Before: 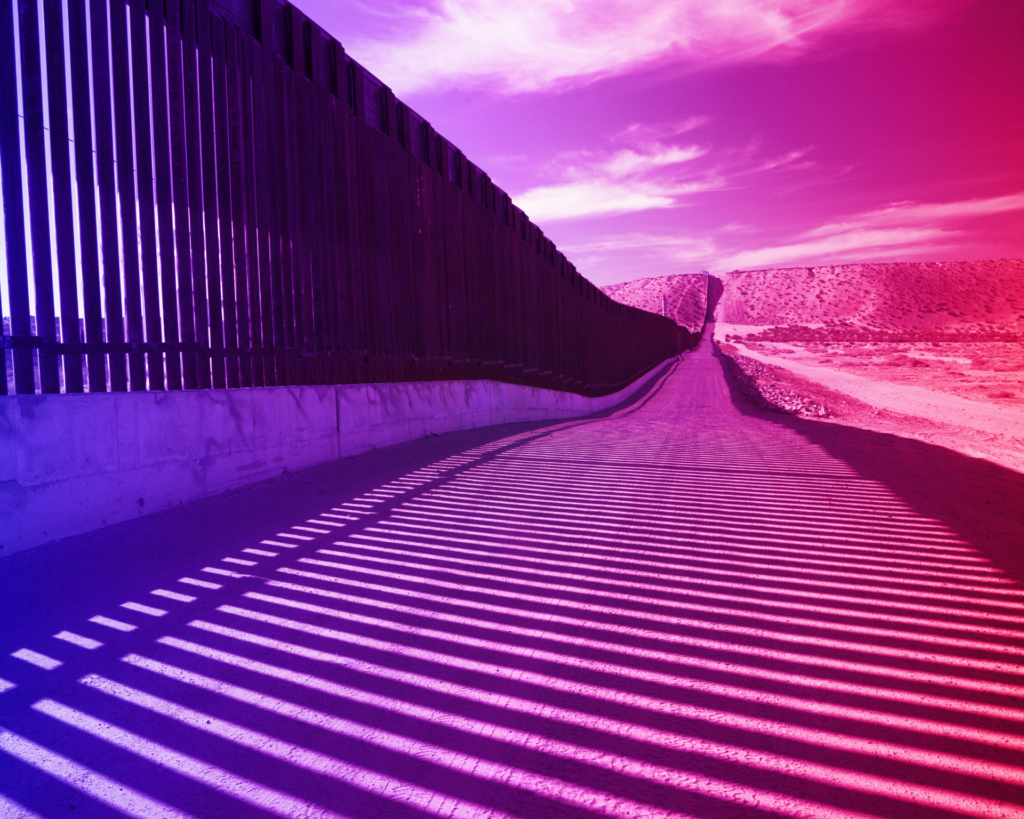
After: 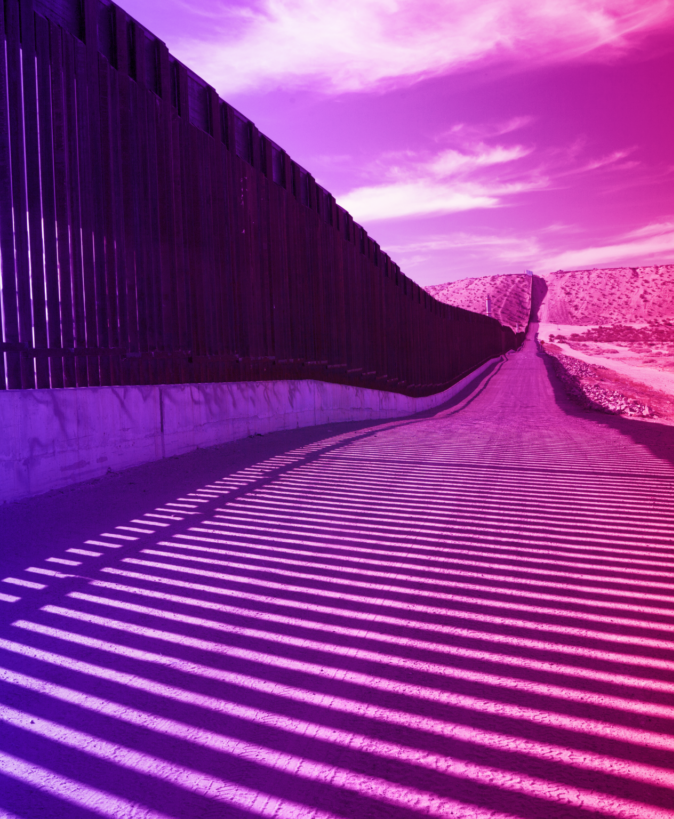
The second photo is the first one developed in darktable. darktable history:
crop: left 17.211%, right 16.951%
